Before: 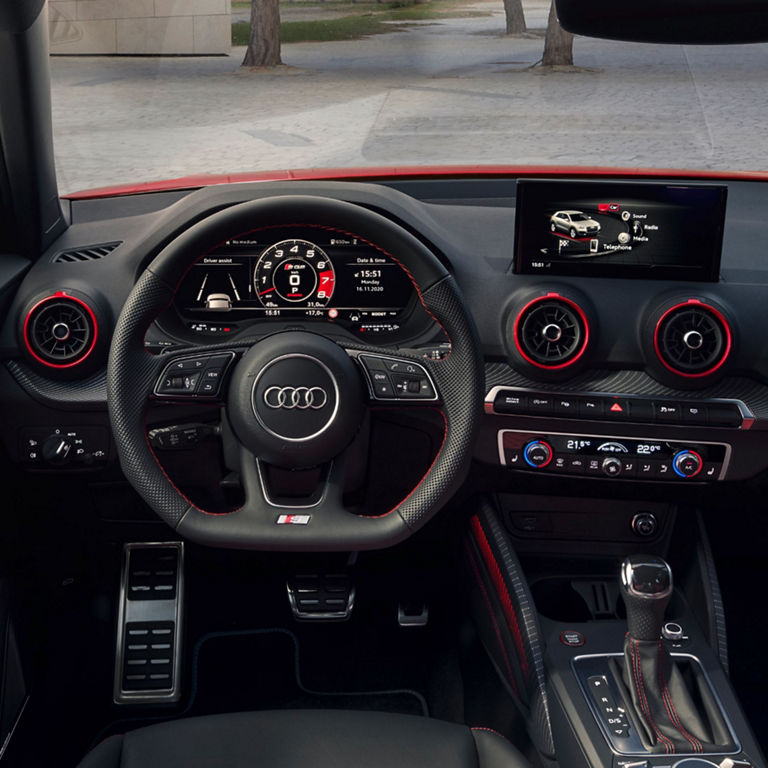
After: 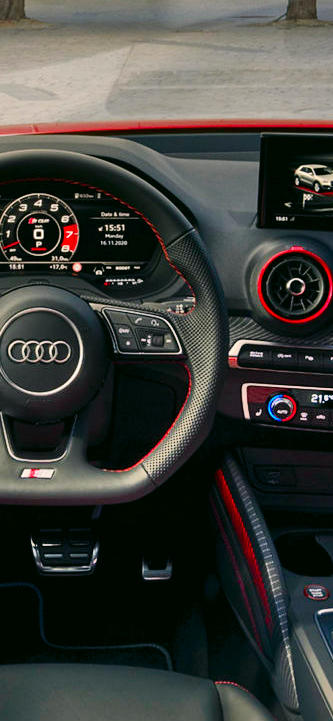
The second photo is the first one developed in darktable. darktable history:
shadows and highlights: soften with gaussian
color correction: highlights a* 4.02, highlights b* 4.98, shadows a* -7.55, shadows b* 4.98
color balance rgb: perceptual saturation grading › global saturation 20%, perceptual saturation grading › highlights -25%, perceptual saturation grading › shadows 50%
crop: left 33.452%, top 6.025%, right 23.155%
